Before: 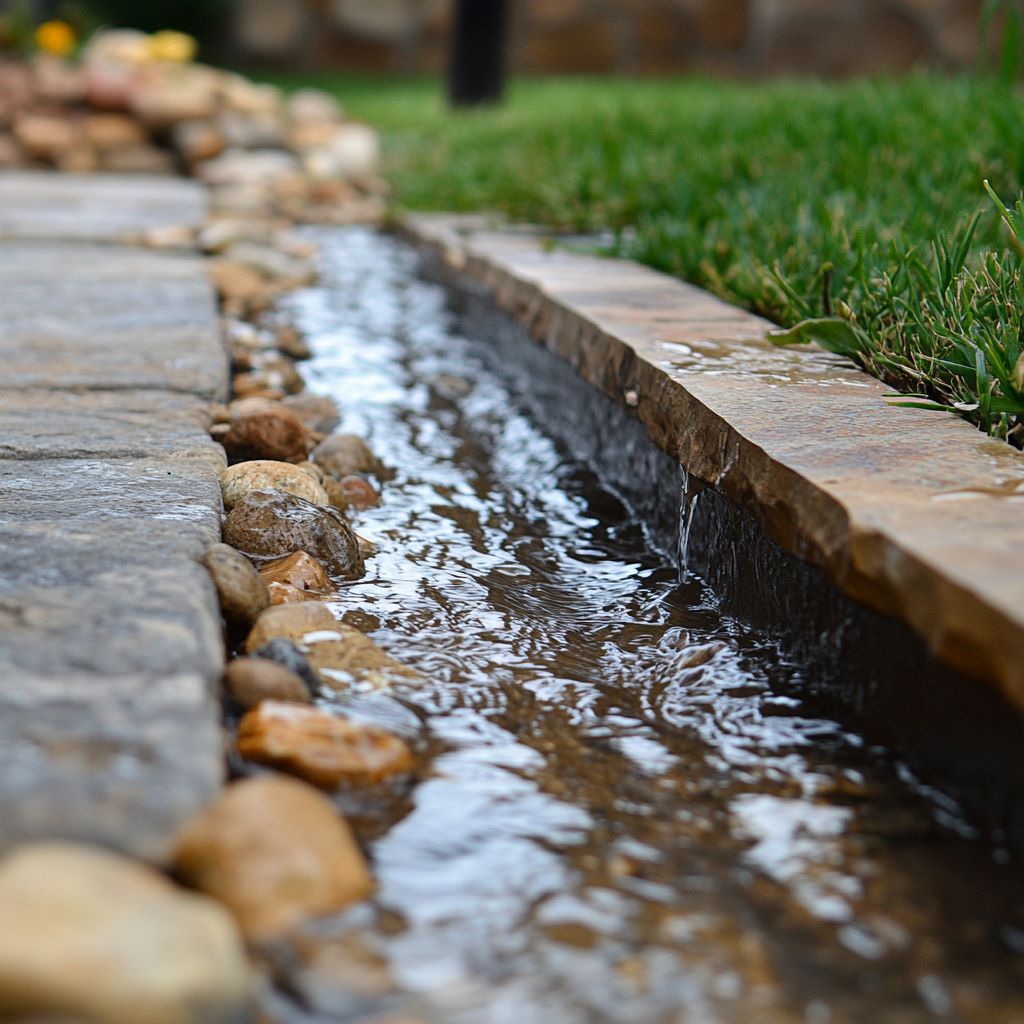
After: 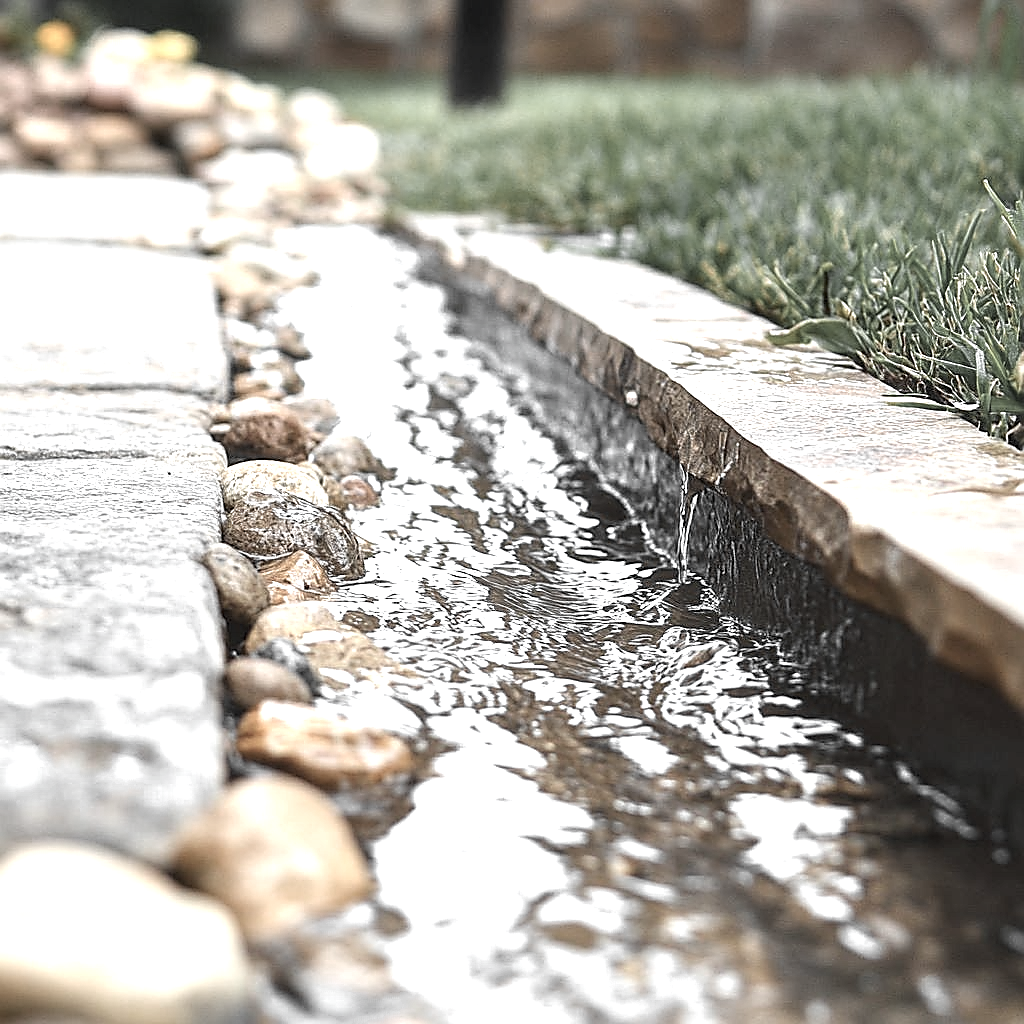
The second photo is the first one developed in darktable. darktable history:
exposure: black level correction 0, exposure 1.506 EV, compensate highlight preservation false
local contrast: on, module defaults
color zones: curves: ch0 [(0, 0.613) (0.01, 0.613) (0.245, 0.448) (0.498, 0.529) (0.642, 0.665) (0.879, 0.777) (0.99, 0.613)]; ch1 [(0, 0.035) (0.121, 0.189) (0.259, 0.197) (0.415, 0.061) (0.589, 0.022) (0.732, 0.022) (0.857, 0.026) (0.991, 0.053)]
sharpen: radius 1.376, amount 1.241, threshold 0.694
